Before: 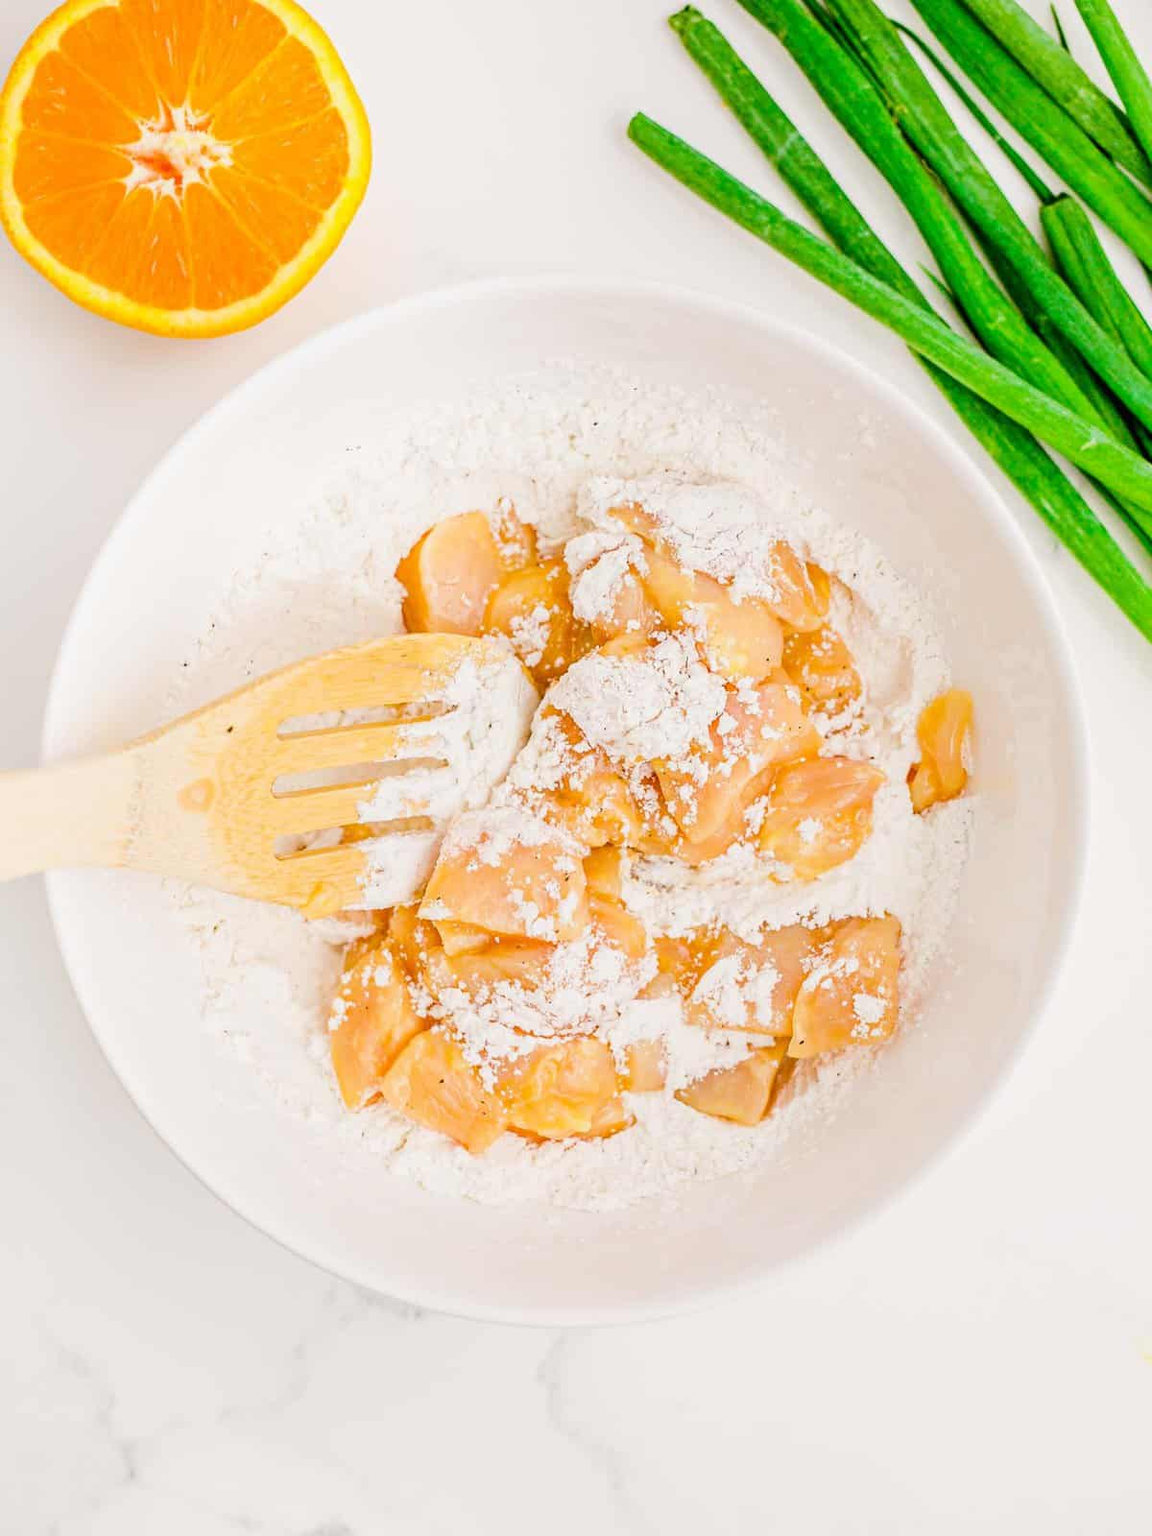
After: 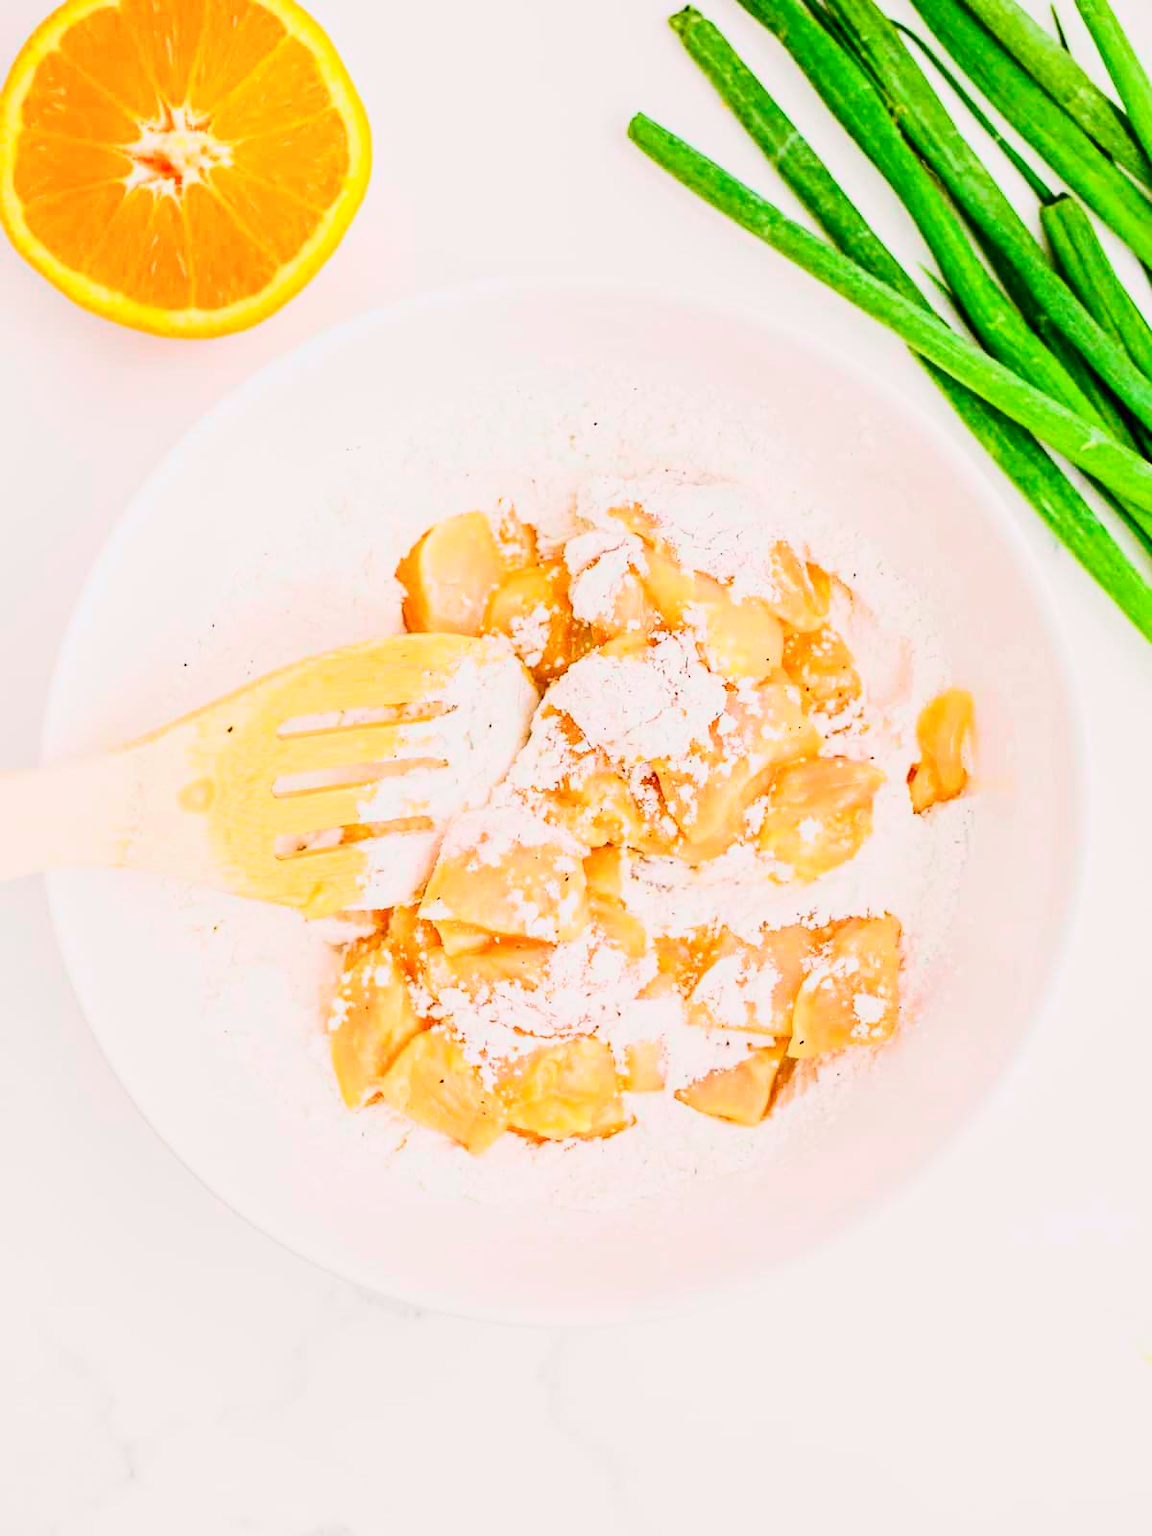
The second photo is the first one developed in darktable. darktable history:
tone curve: curves: ch0 [(0, 0.001) (0.139, 0.096) (0.311, 0.278) (0.495, 0.531) (0.718, 0.816) (0.841, 0.909) (1, 0.967)]; ch1 [(0, 0) (0.272, 0.249) (0.388, 0.385) (0.469, 0.456) (0.495, 0.497) (0.538, 0.554) (0.578, 0.605) (0.707, 0.778) (1, 1)]; ch2 [(0, 0) (0.125, 0.089) (0.353, 0.329) (0.443, 0.408) (0.502, 0.499) (0.557, 0.542) (0.608, 0.635) (1, 1)], color space Lab, independent channels, preserve colors none
